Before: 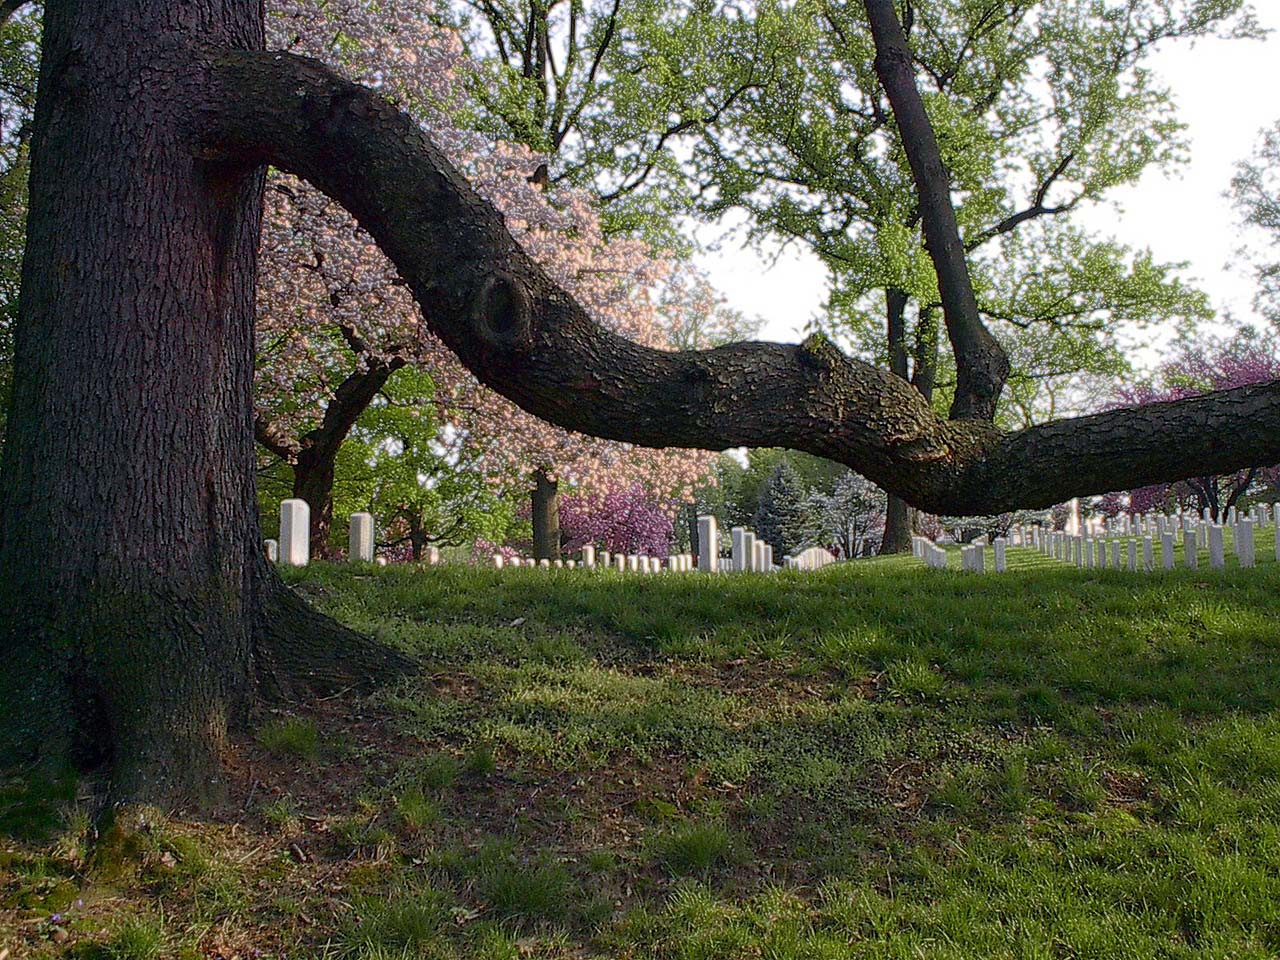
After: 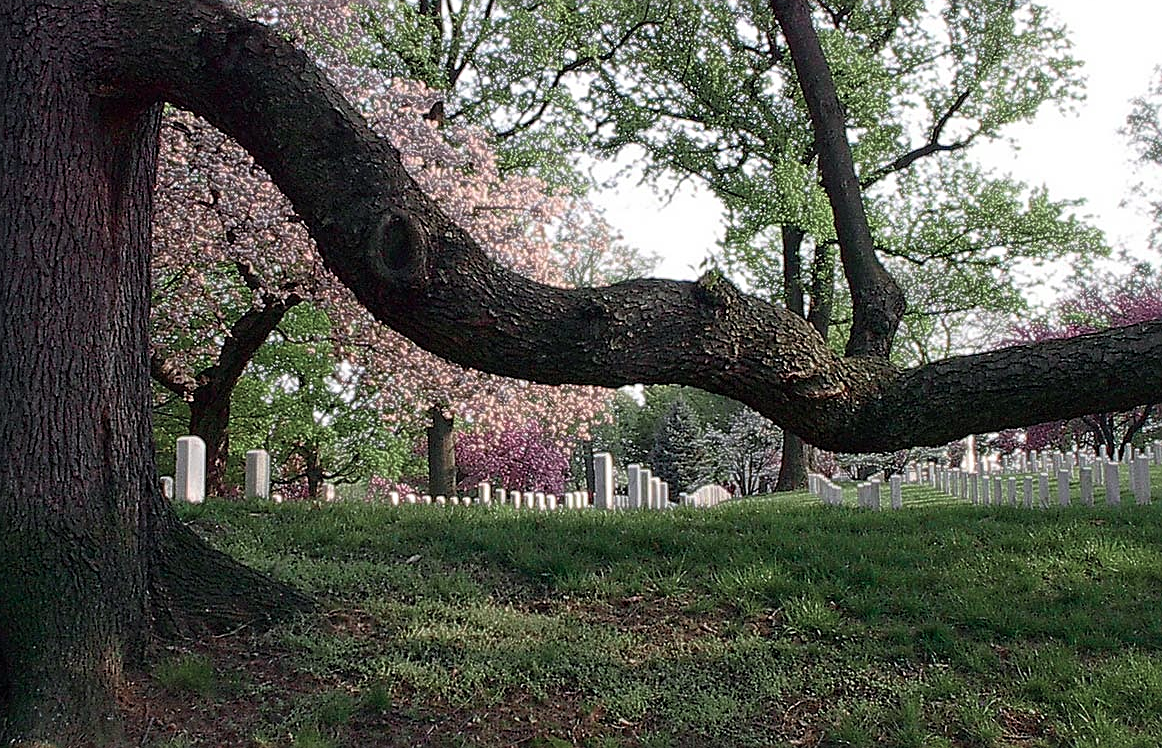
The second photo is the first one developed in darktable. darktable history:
crop: left 8.155%, top 6.611%, bottom 15.385%
sharpen: on, module defaults
tone equalizer: on, module defaults
color contrast: blue-yellow contrast 0.62
